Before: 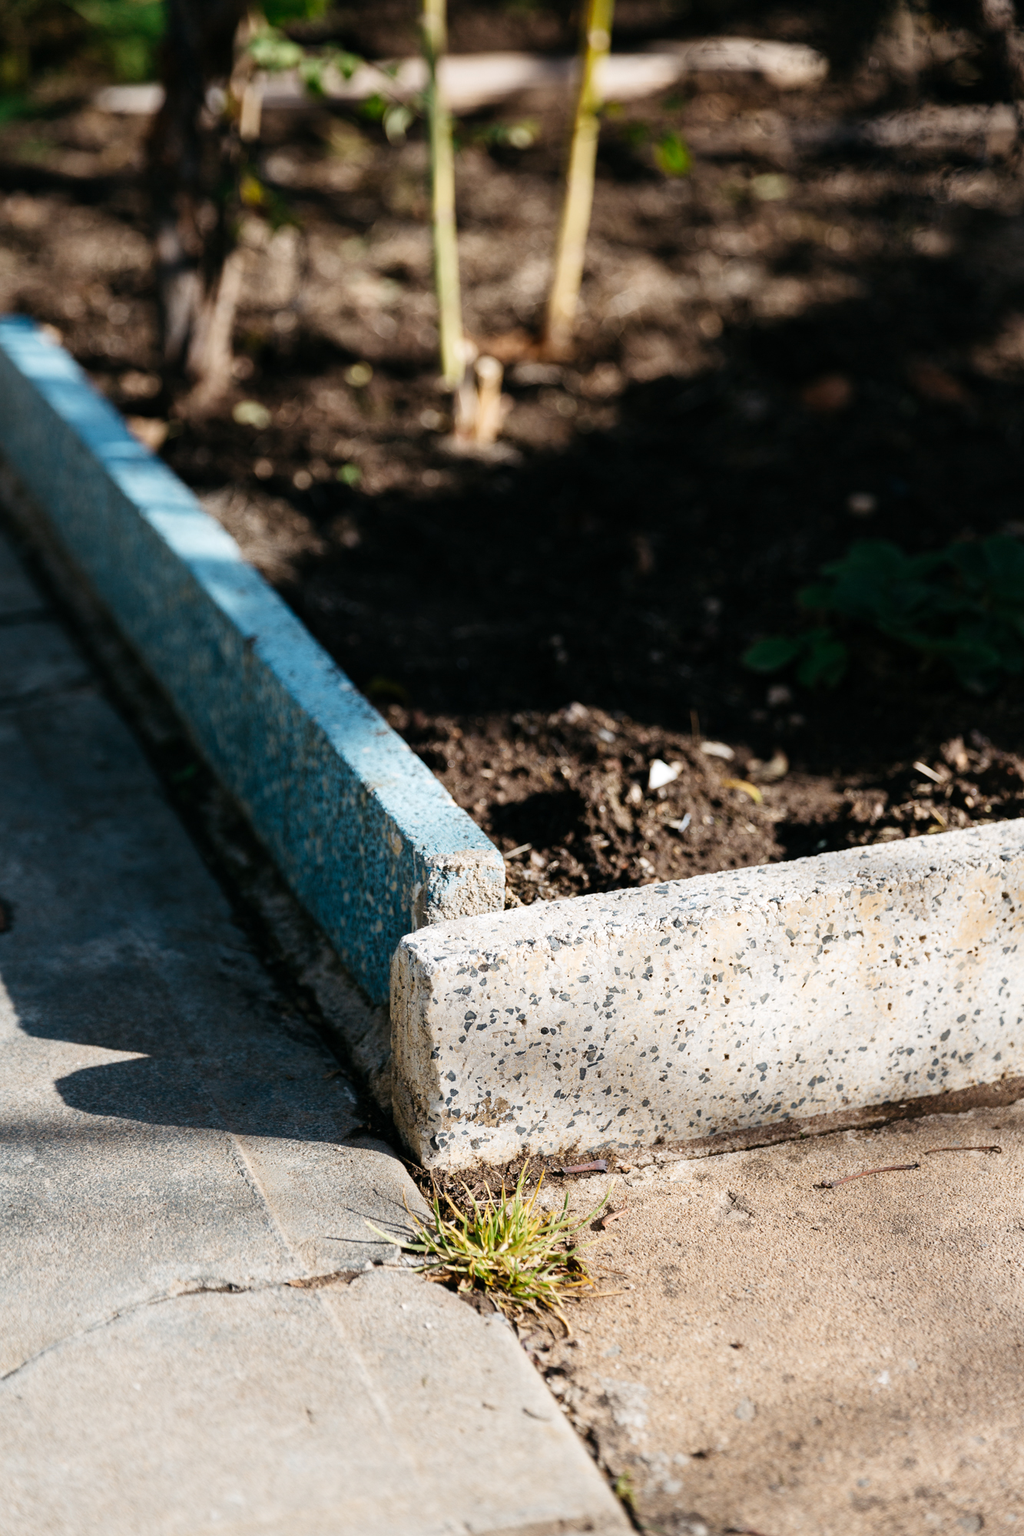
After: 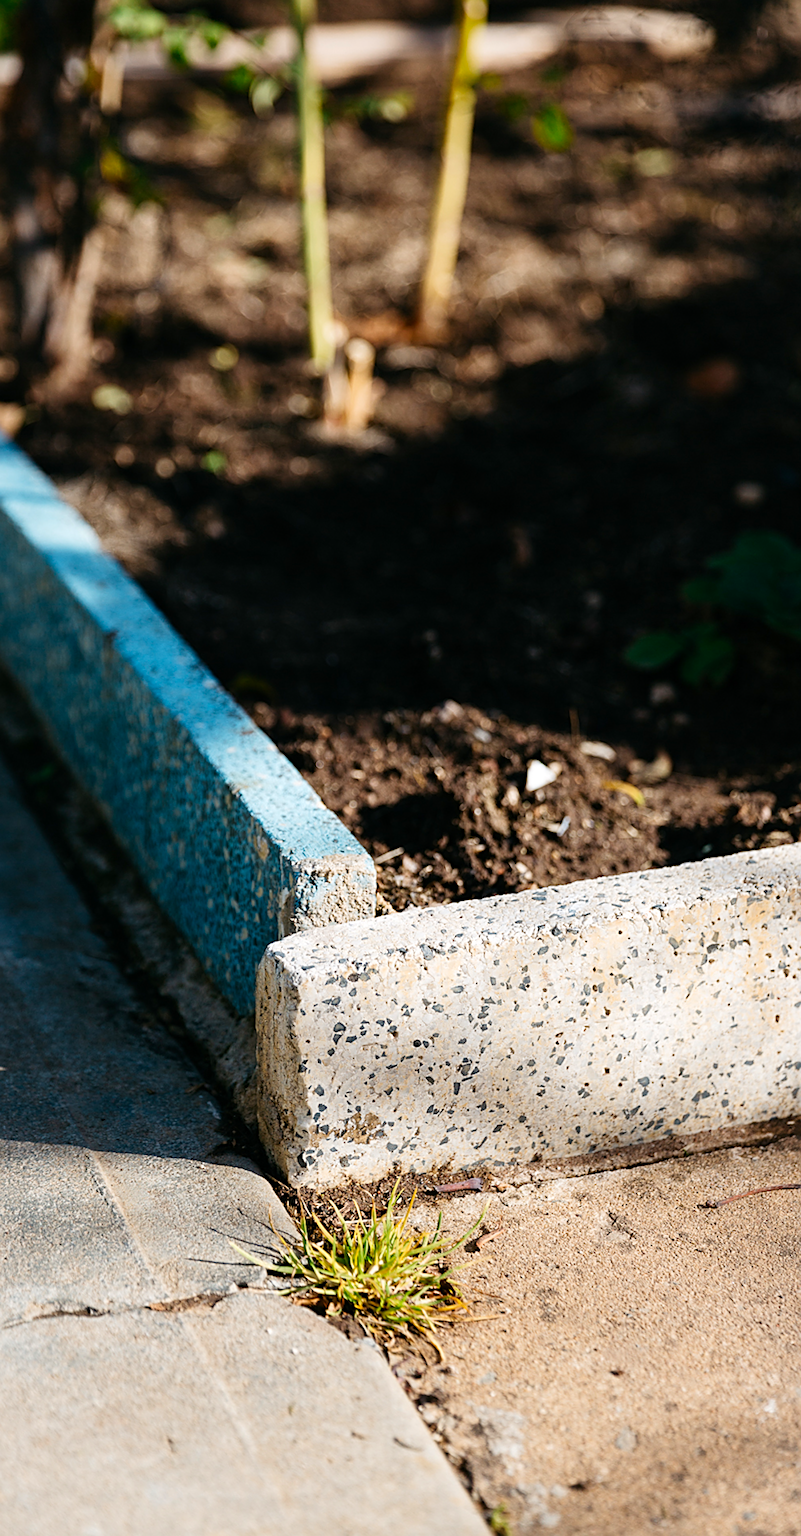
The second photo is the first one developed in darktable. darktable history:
color correction: saturation 1.32
rotate and perspective: rotation -3.18°, automatic cropping off
crop and rotate: angle -3.27°, left 14.277%, top 0.028%, right 10.766%, bottom 0.028%
sharpen: on, module defaults
